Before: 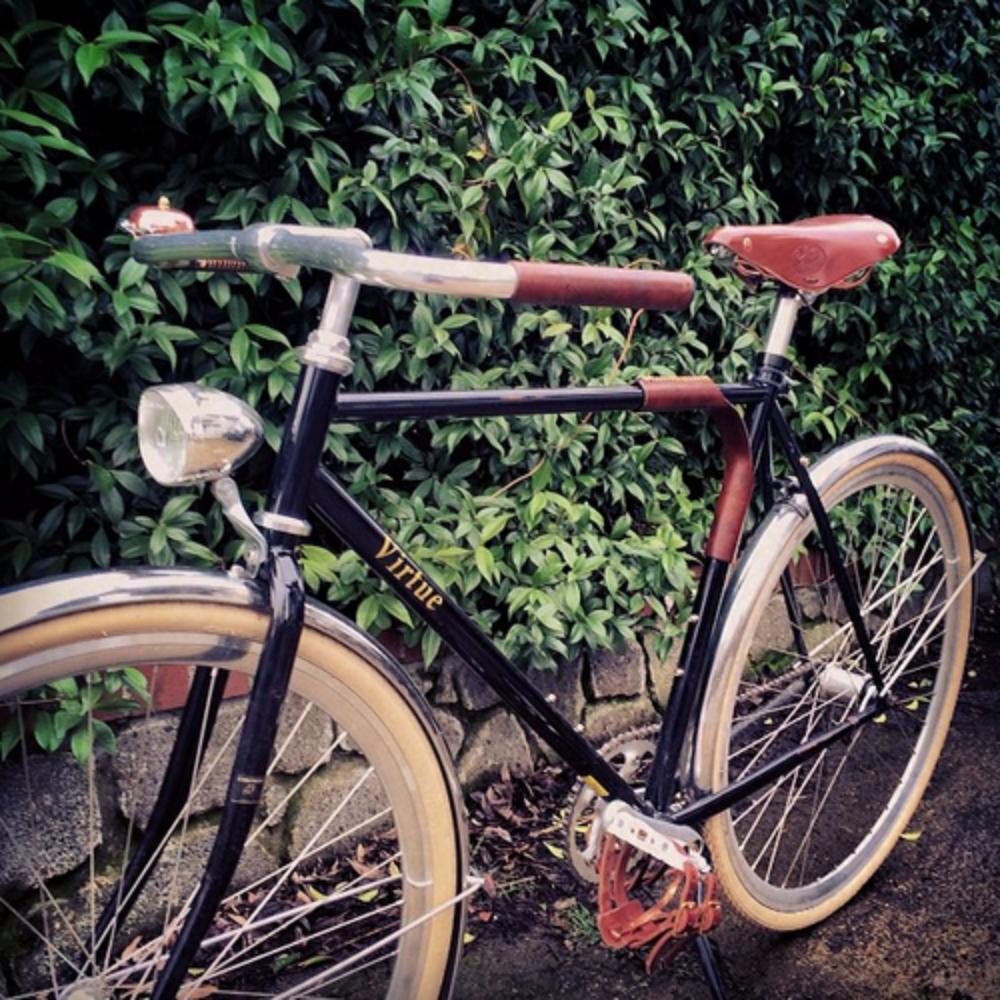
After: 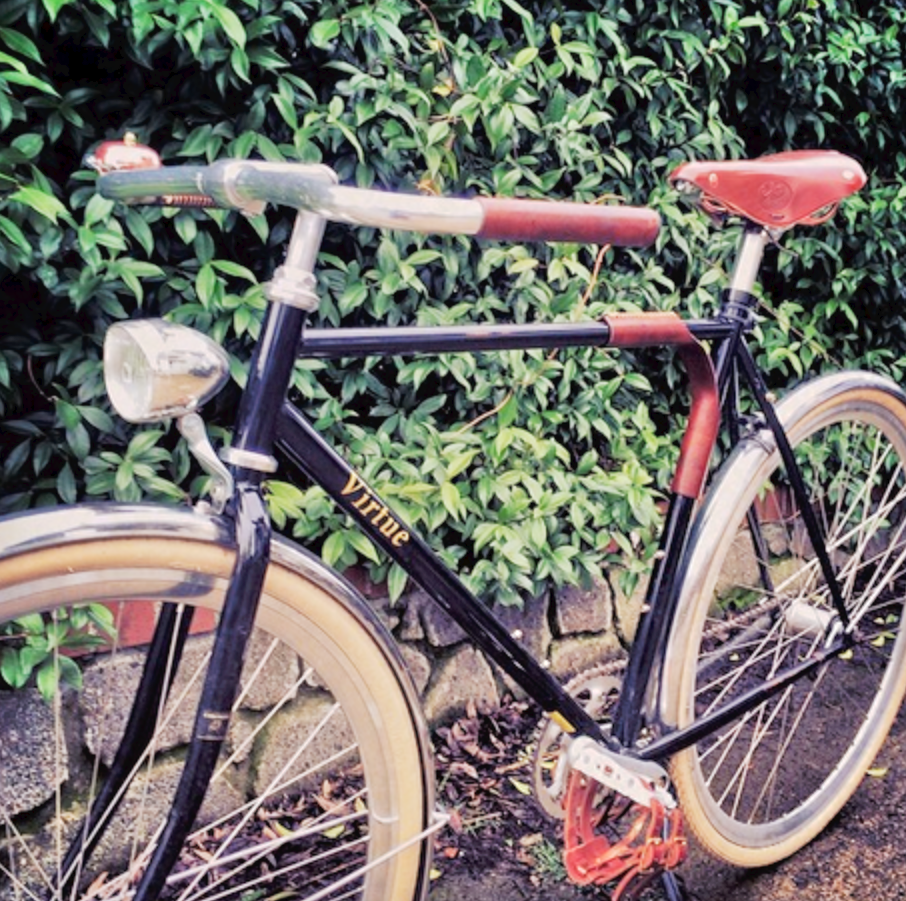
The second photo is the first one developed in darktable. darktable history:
tone curve: curves: ch0 [(0, 0) (0.003, 0.026) (0.011, 0.03) (0.025, 0.047) (0.044, 0.082) (0.069, 0.119) (0.1, 0.157) (0.136, 0.19) (0.177, 0.231) (0.224, 0.27) (0.277, 0.318) (0.335, 0.383) (0.399, 0.456) (0.468, 0.532) (0.543, 0.618) (0.623, 0.71) (0.709, 0.786) (0.801, 0.851) (0.898, 0.908) (1, 1)], preserve colors none
crop: left 3.452%, top 6.482%, right 5.946%, bottom 3.319%
tone equalizer: -7 EV 0.151 EV, -6 EV 0.582 EV, -5 EV 1.13 EV, -4 EV 1.31 EV, -3 EV 1.15 EV, -2 EV 0.6 EV, -1 EV 0.149 EV
